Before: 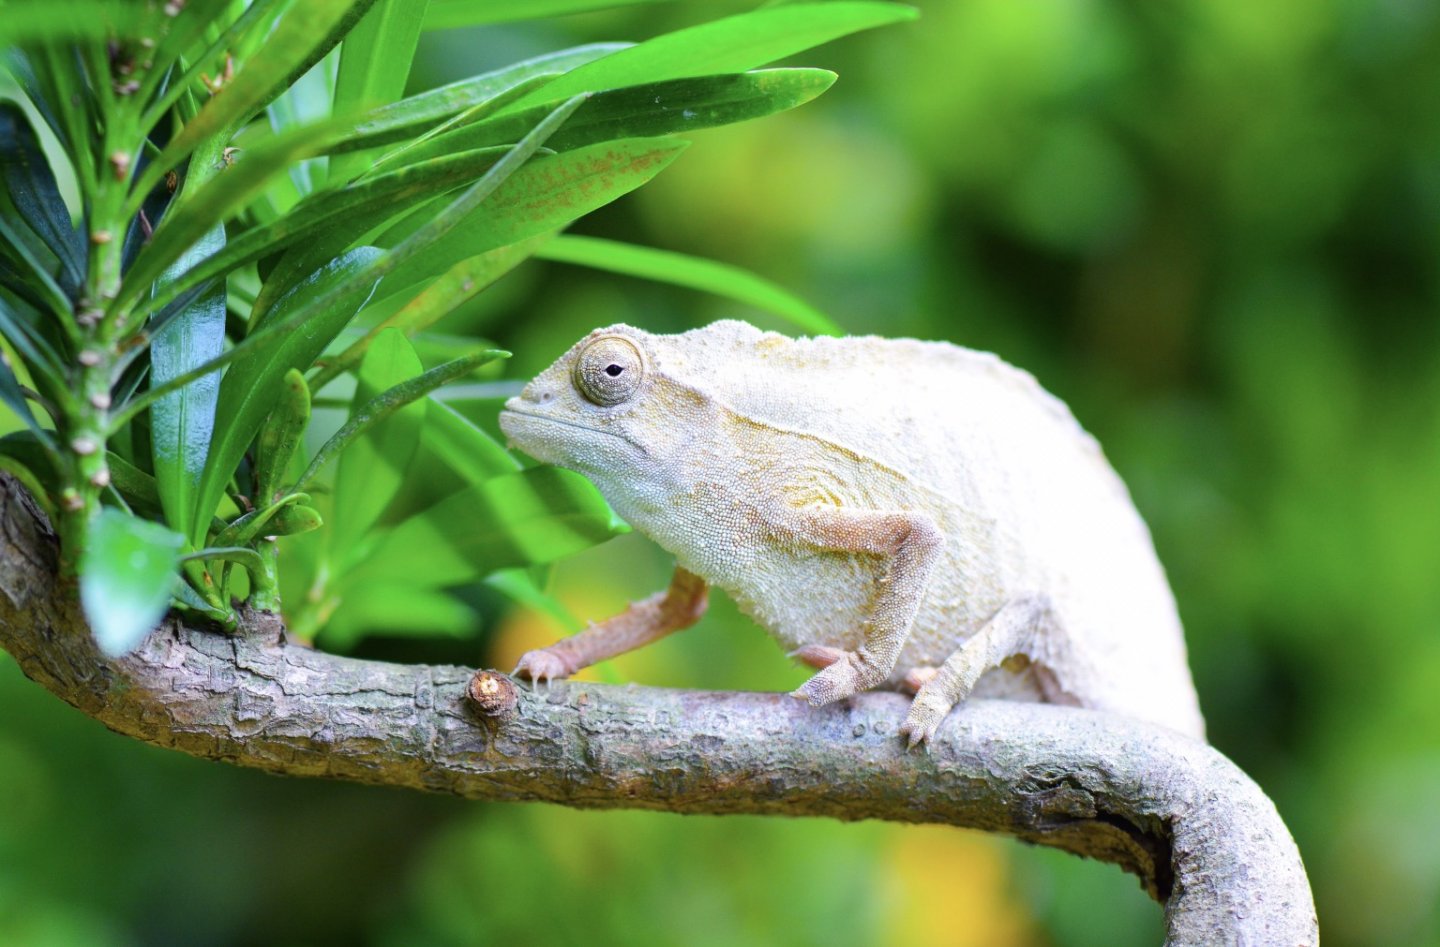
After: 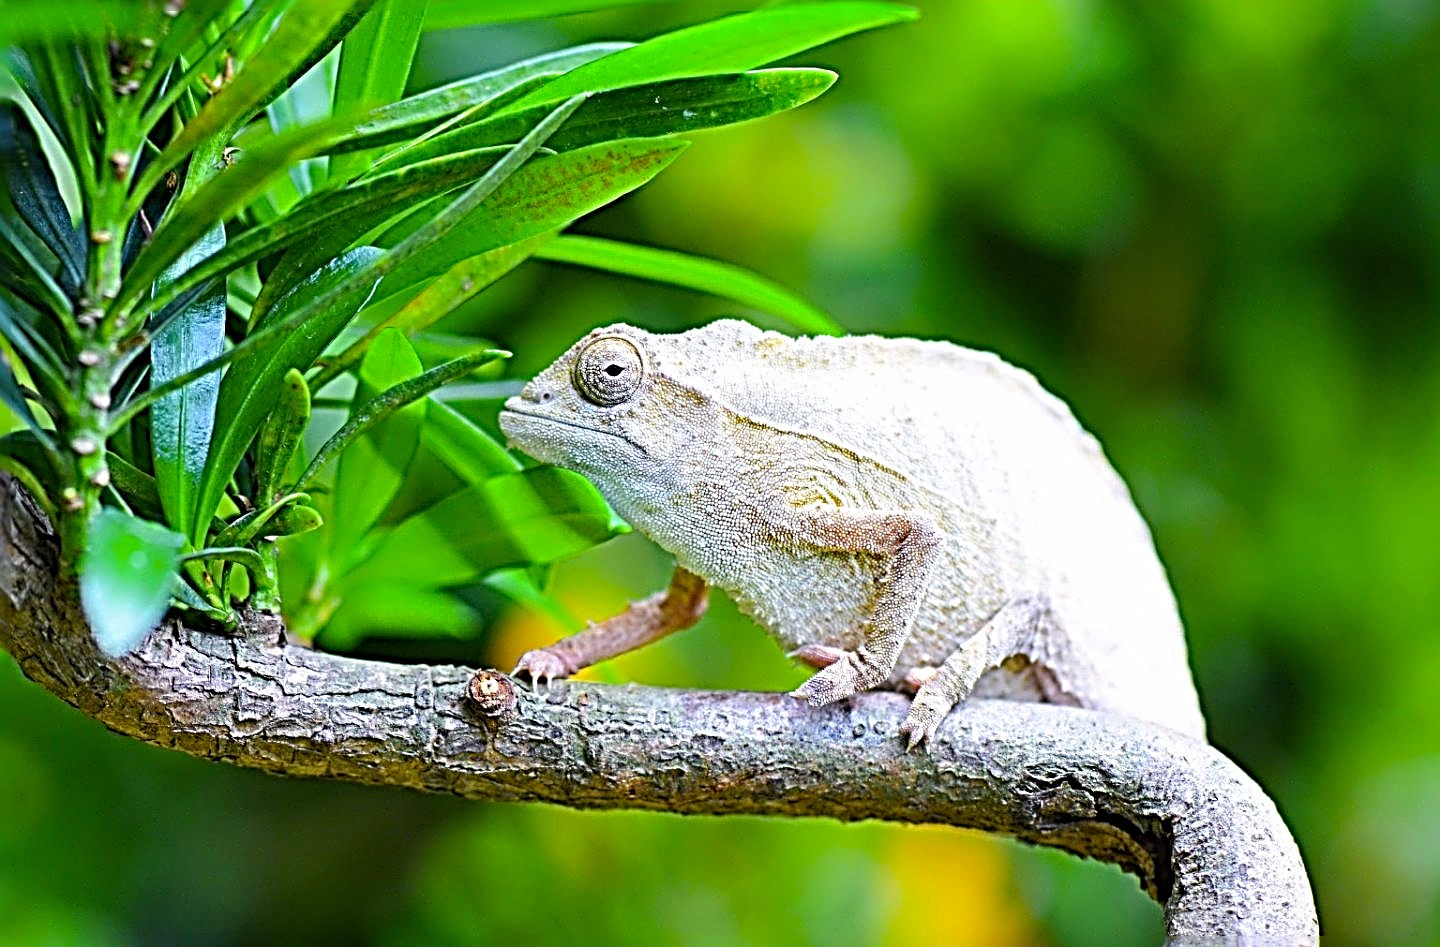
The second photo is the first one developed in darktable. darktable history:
color balance: output saturation 120%
sharpen: radius 4.001, amount 2
